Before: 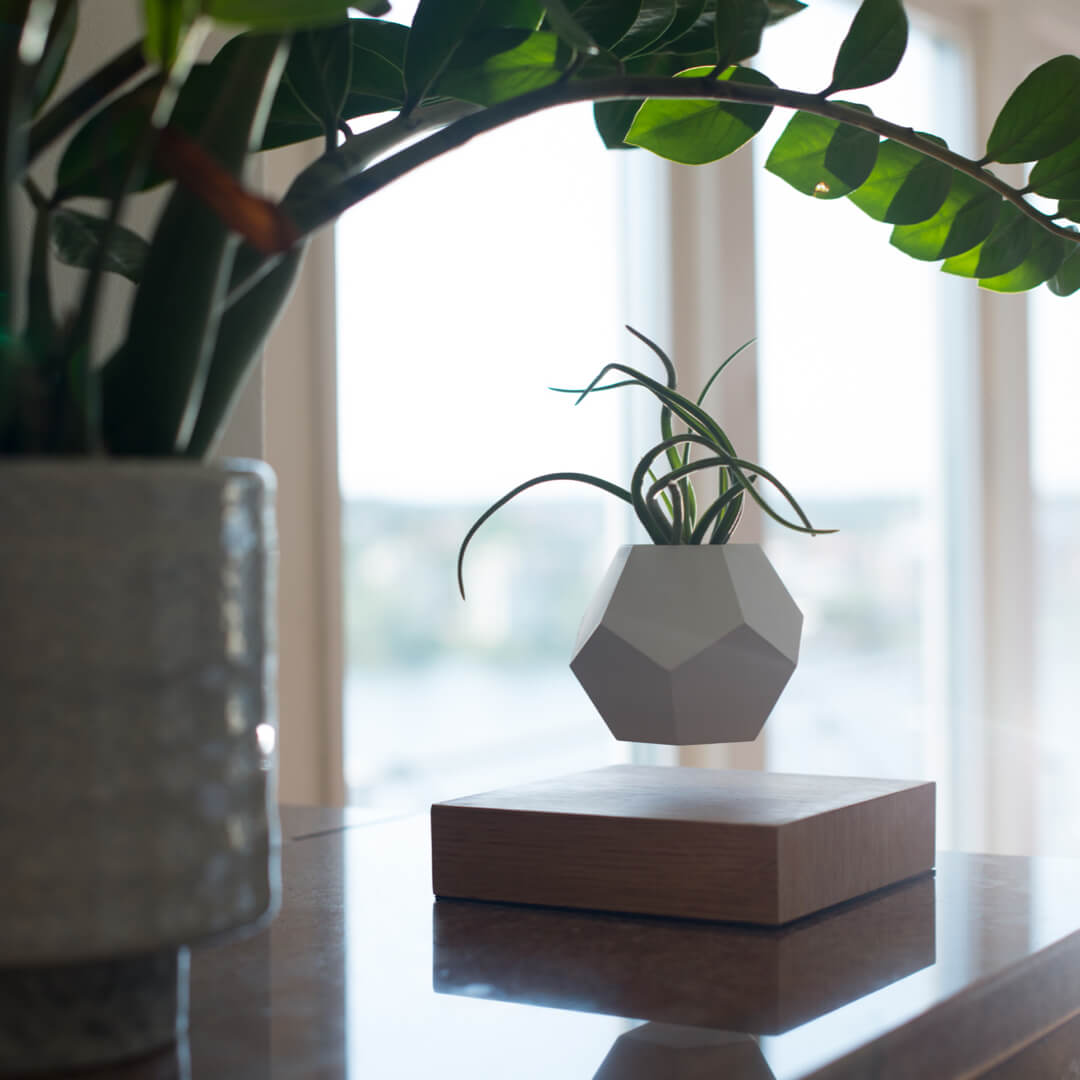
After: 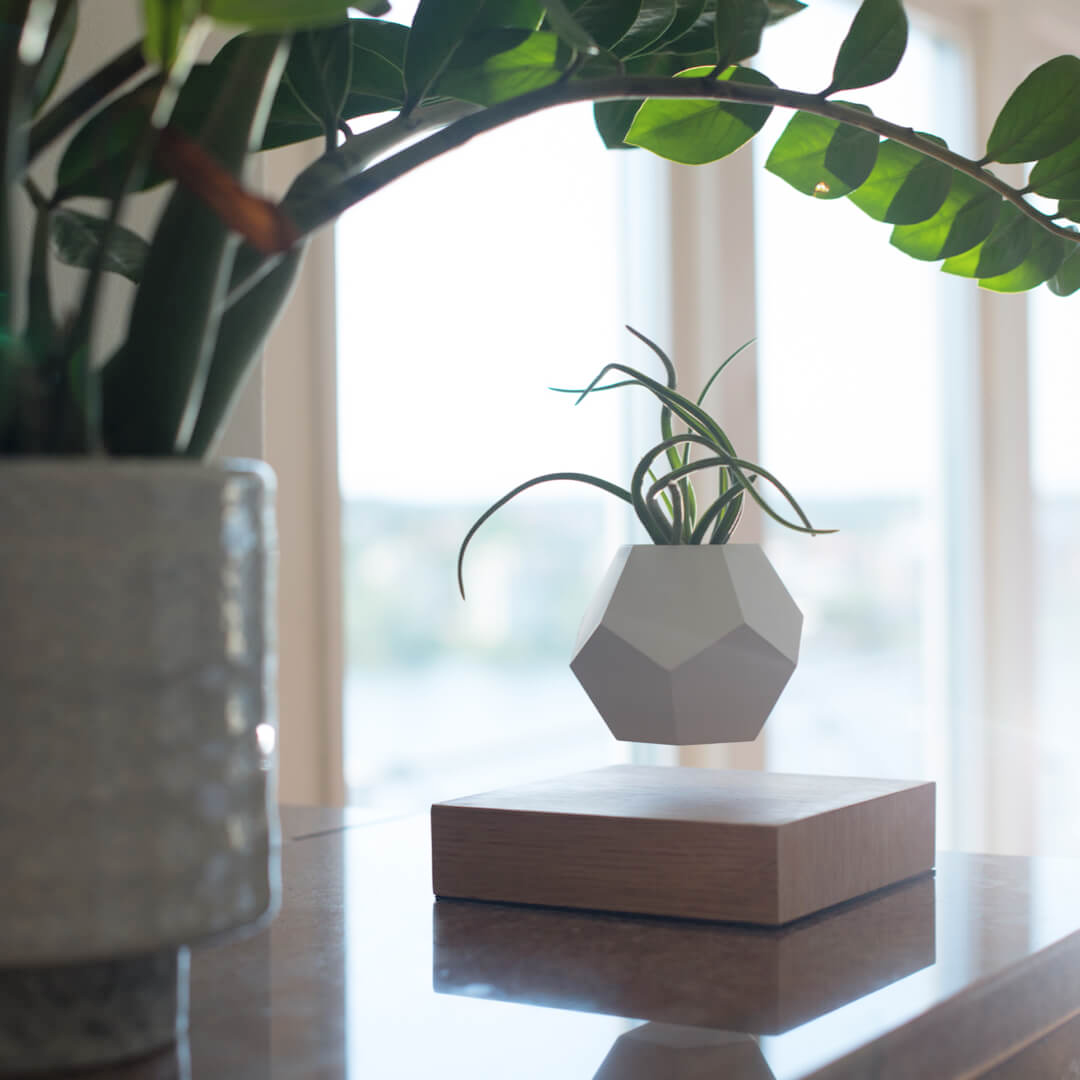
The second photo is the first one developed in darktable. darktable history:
contrast brightness saturation: brightness 0.15
color balance rgb: on, module defaults
